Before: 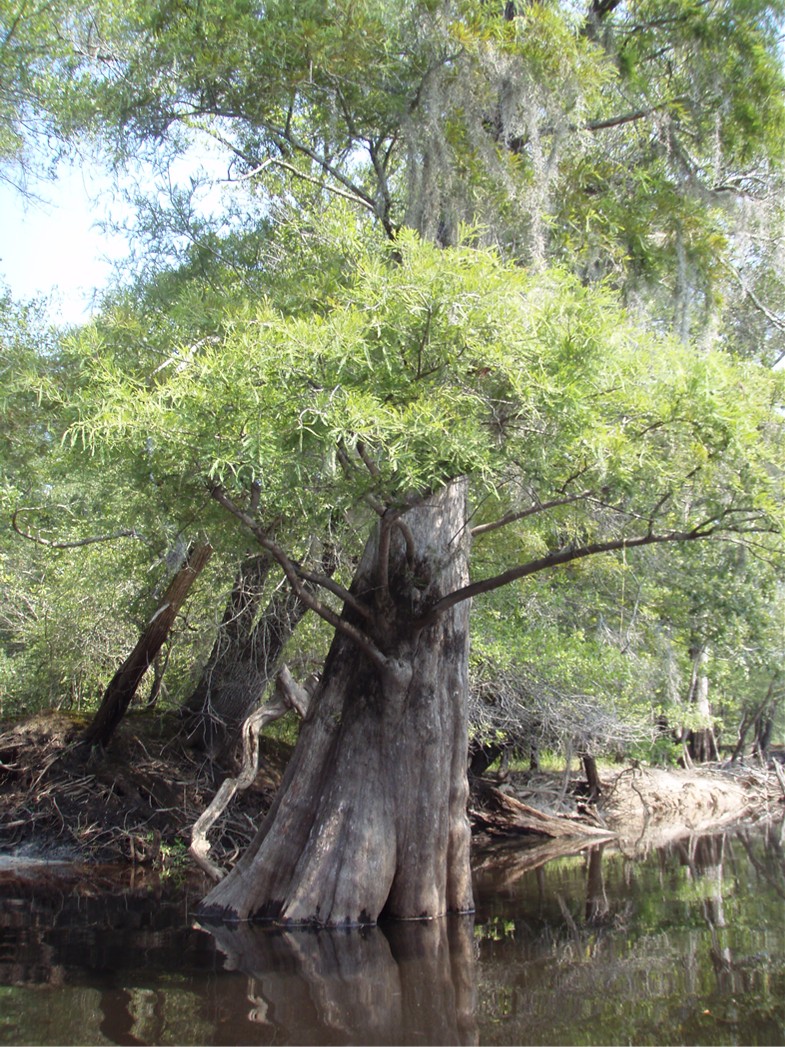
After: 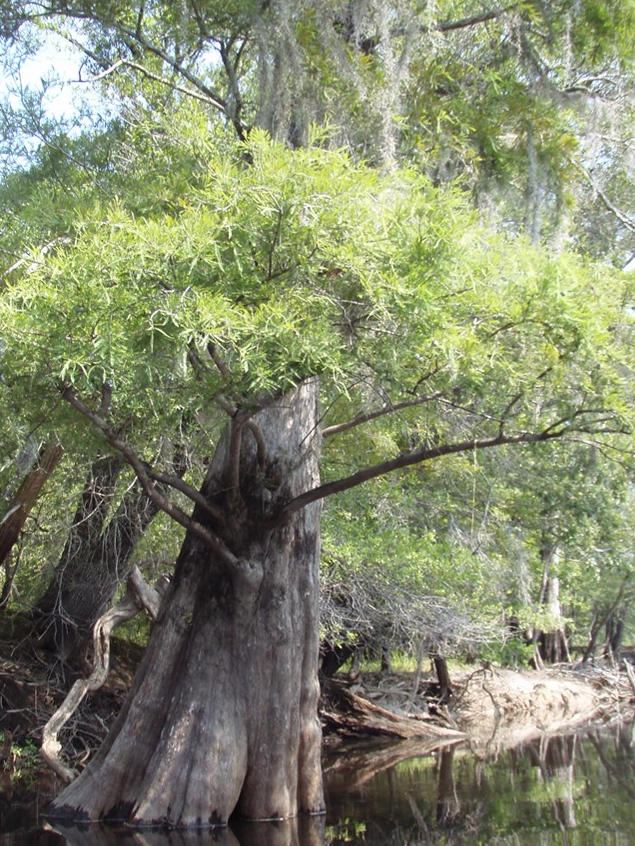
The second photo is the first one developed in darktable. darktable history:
crop: left 19.02%, top 9.527%, right 0%, bottom 9.619%
